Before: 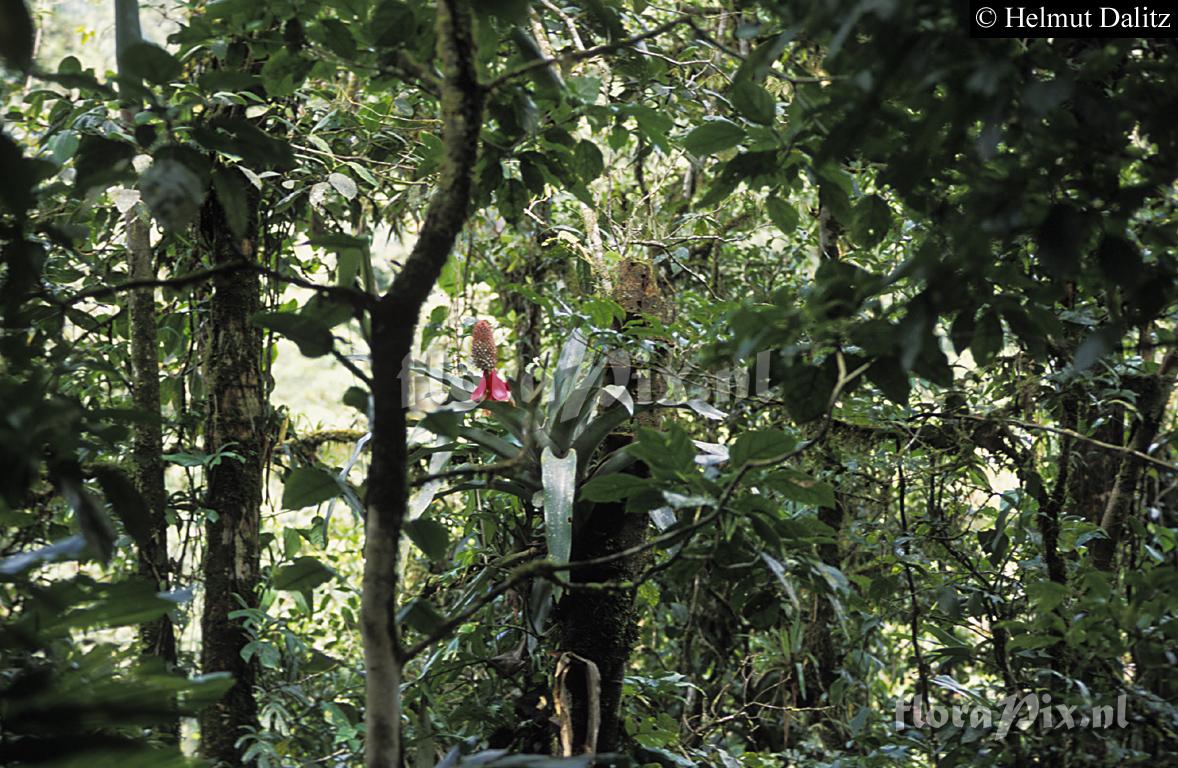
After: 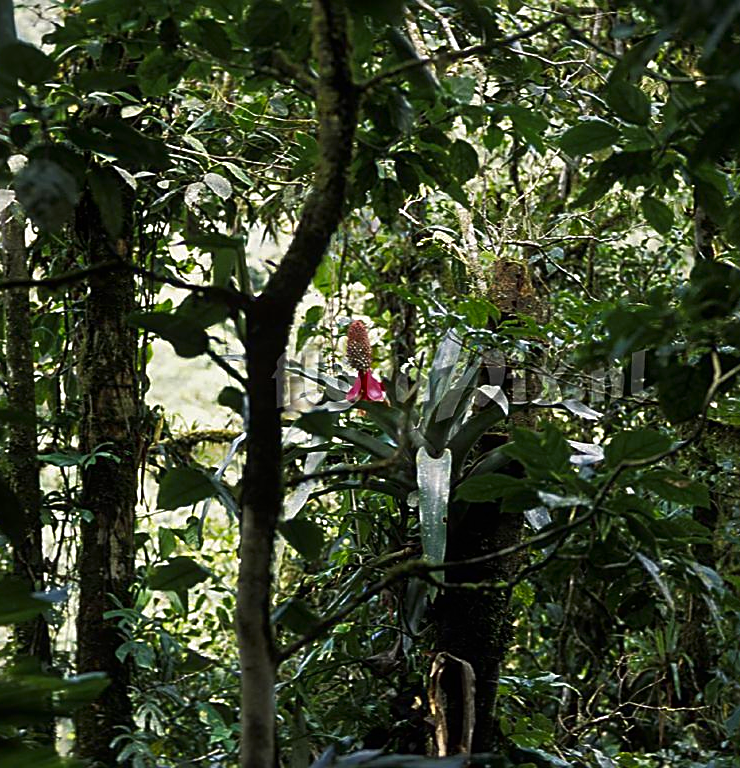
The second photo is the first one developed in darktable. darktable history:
sharpen: on, module defaults
crop: left 10.644%, right 26.528%
contrast brightness saturation: brightness -0.2, saturation 0.08
